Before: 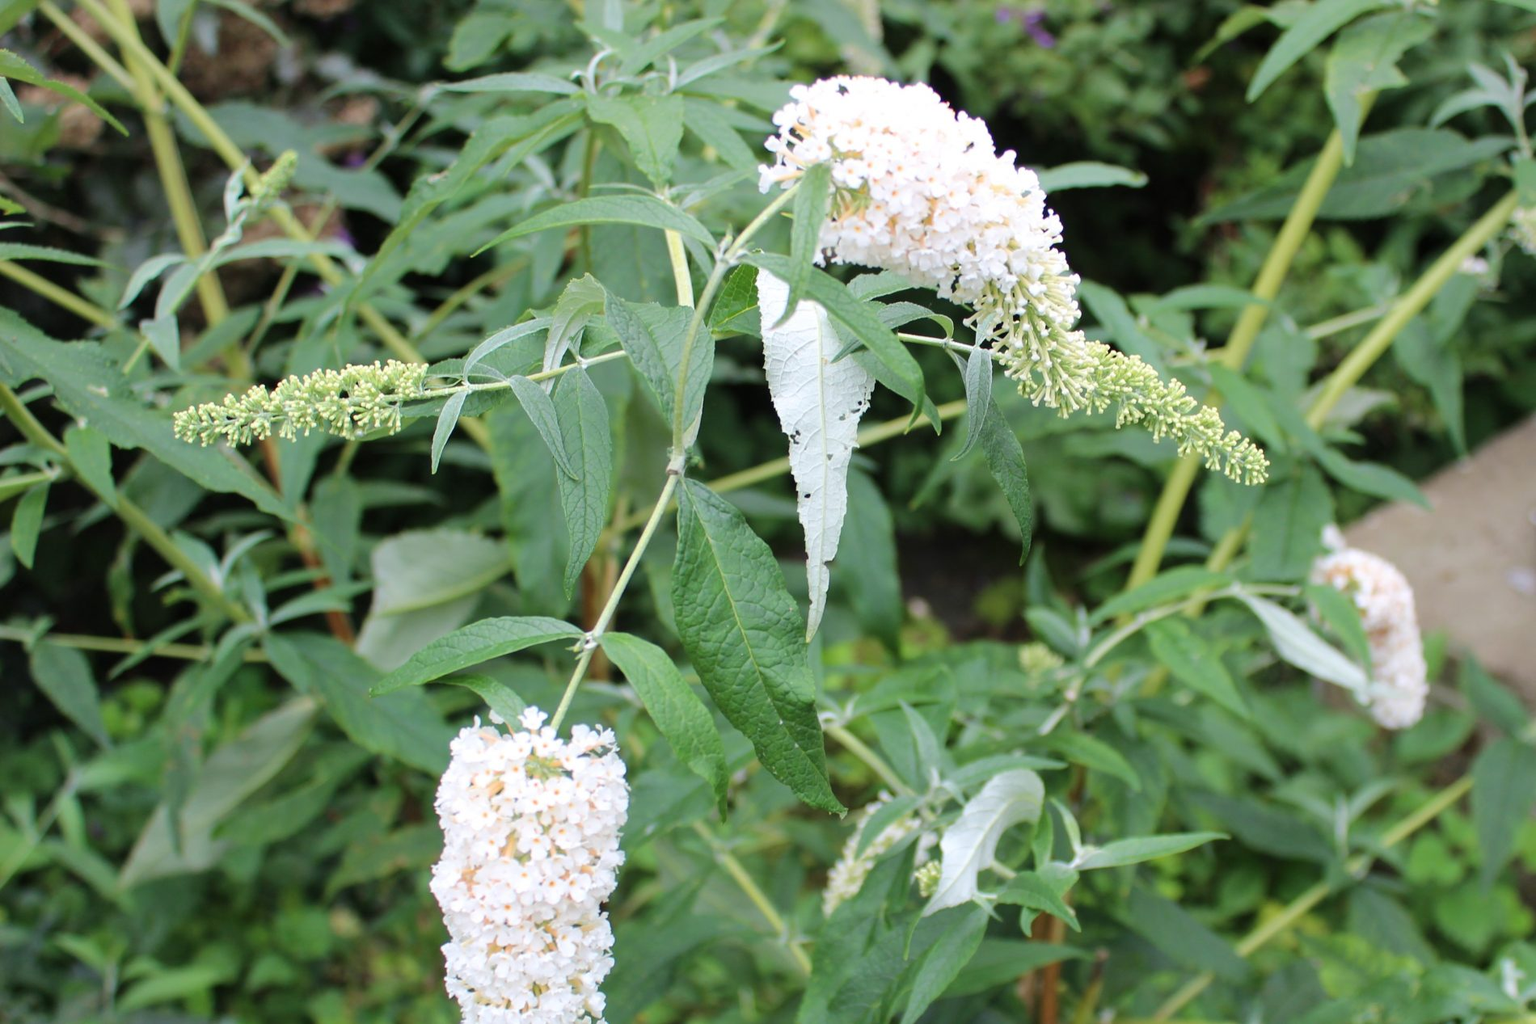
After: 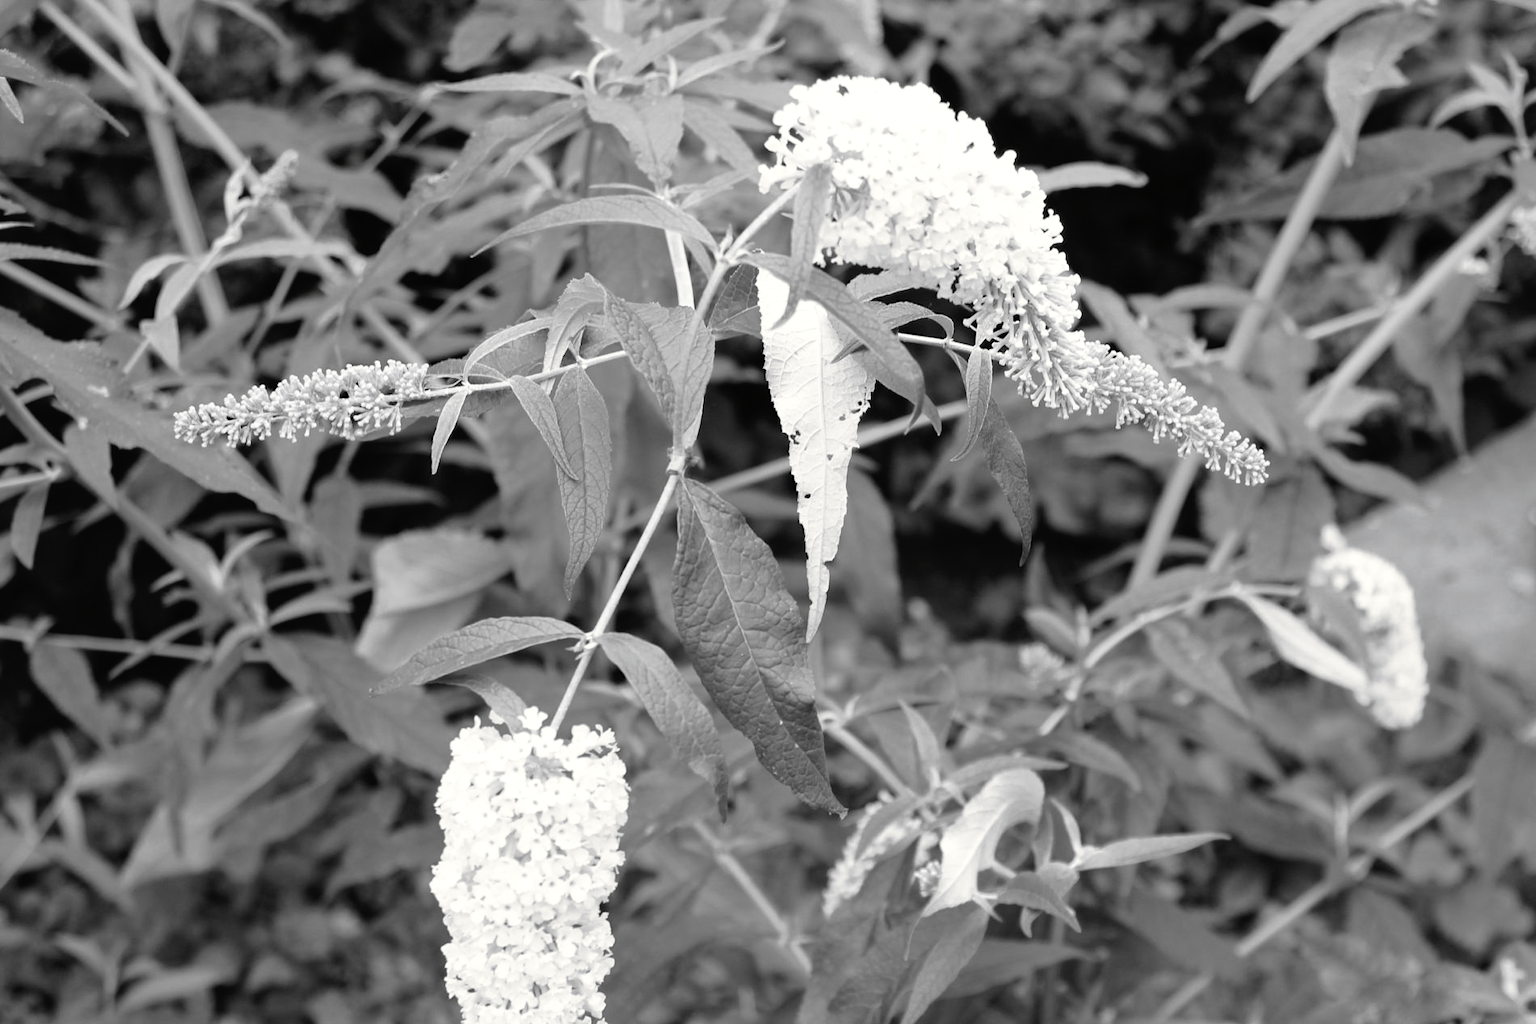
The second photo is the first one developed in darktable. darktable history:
tone curve: curves: ch0 [(0, 0) (0.003, 0.005) (0.011, 0.008) (0.025, 0.014) (0.044, 0.021) (0.069, 0.027) (0.1, 0.041) (0.136, 0.083) (0.177, 0.138) (0.224, 0.197) (0.277, 0.259) (0.335, 0.331) (0.399, 0.399) (0.468, 0.476) (0.543, 0.547) (0.623, 0.635) (0.709, 0.753) (0.801, 0.847) (0.898, 0.94) (1, 1)], preserve colors none
color look up table: target L [90.94, 93.05, 100.32, 89.53, 65.99, 62.72, 66.24, 42.78, 46.84, 43.46, 34.88, 22.92, 3.967, 201, 74.78, 75.52, 71.96, 61.7, 59.02, 51.62, 34.88, 51.22, 39.07, 23.52, 16.59, 22.92, 100, 79.52, 80.24, 80.6, 68.49, 59.02, 59.92, 56.71, 48.44, 58.64, 37.12, 43.73, 32.75, 37.12, 25.32, 3.321, 5.464, 90.24, 75.15, 62.08, 64.74, 50.83, 29.73], target a [-0.002, -0.1, 0.001, -0.001, 0.001, 0.001, 0.001, 0, 0, 0.001, 0, 0.001, 0 ×4, 0.001, 0.001, 0 ×7, 0.001, -0.471, 0 ×5, 0.001, 0, 0, 0, 0.001, 0.001, 0, 0.001, 0, 0, -0.109, -0.001, 0, 0, 0.001, 0, 0], target b [0.024, 1.233, -0.003, 0.023, -0.006, -0.006, -0.006, 0, 0, -0.004, 0, -0.003, 0, -0.001, 0.001, 0.001, -0.006, -0.005, 0 ×5, -0.003, -0.001, -0.003, 5.992, 0.001, 0.001, 0.001, 0, 0, -0.006, 0, 0, 0, -0.004, -0.004, 0, -0.004, -0.003, 0, 1.351, 0.001, 0.001, 0, -0.005, 0, -0.001], num patches 49
